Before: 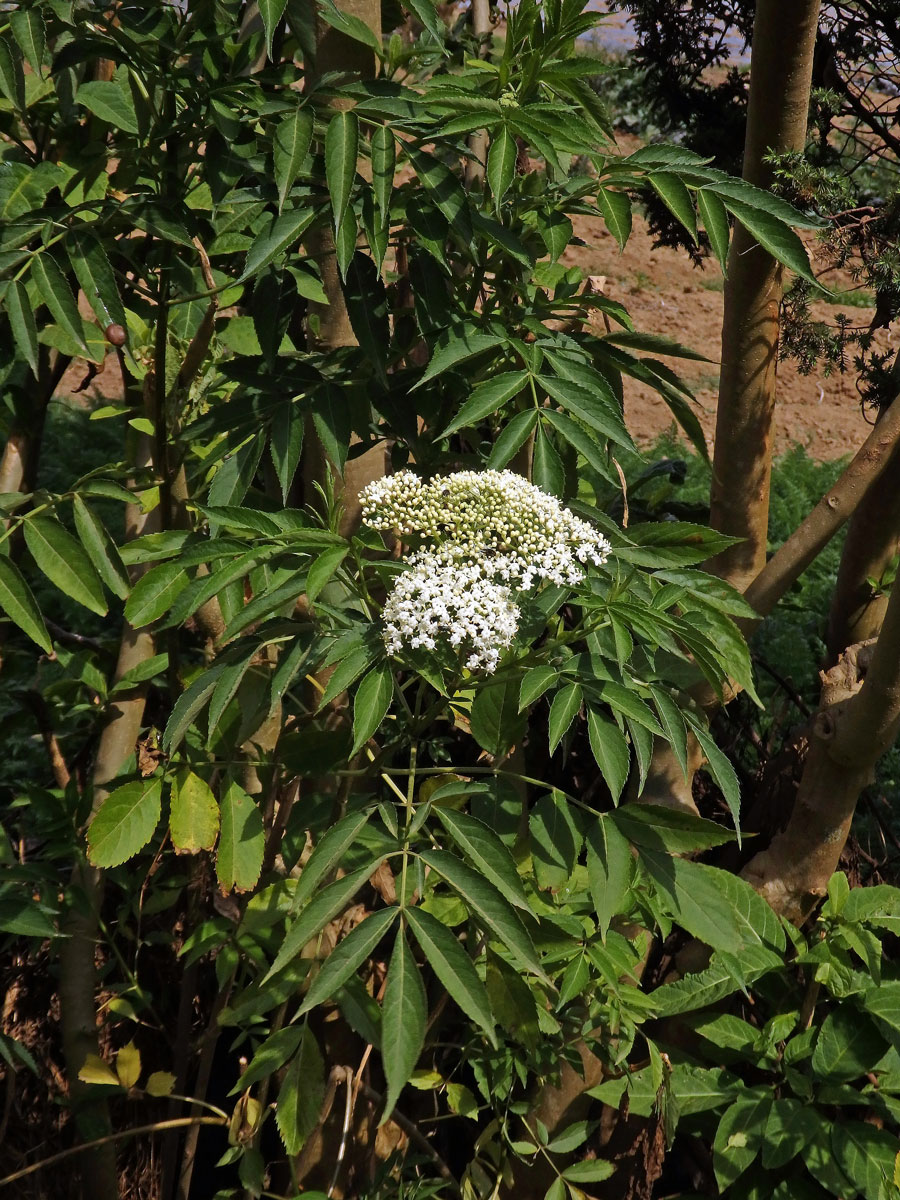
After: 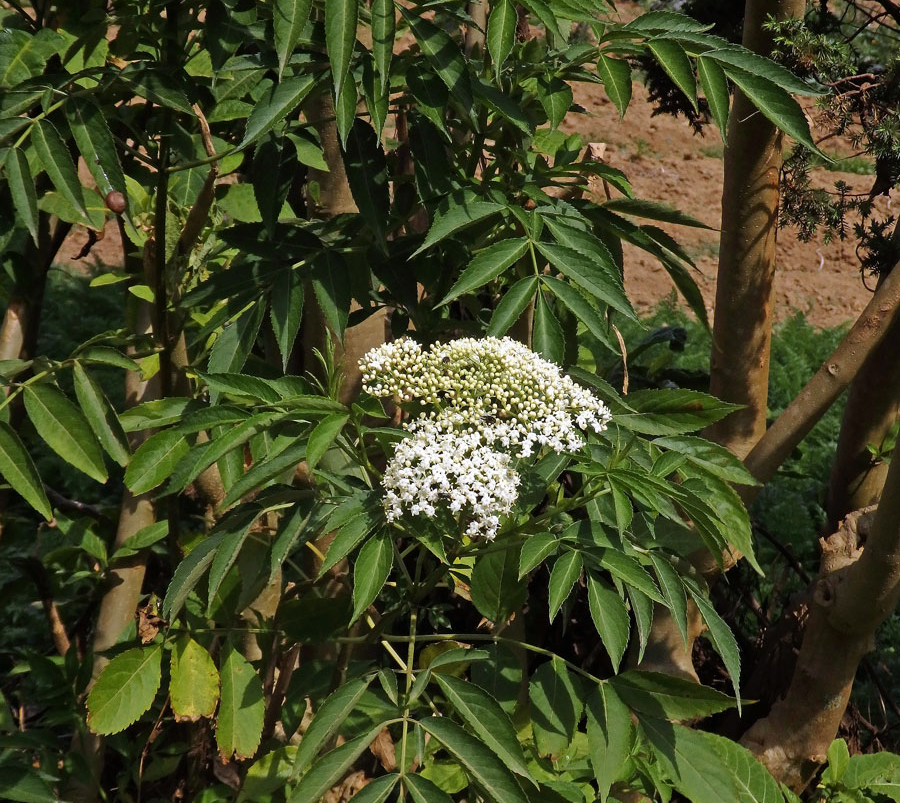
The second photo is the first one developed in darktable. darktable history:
crop: top 11.163%, bottom 21.906%
